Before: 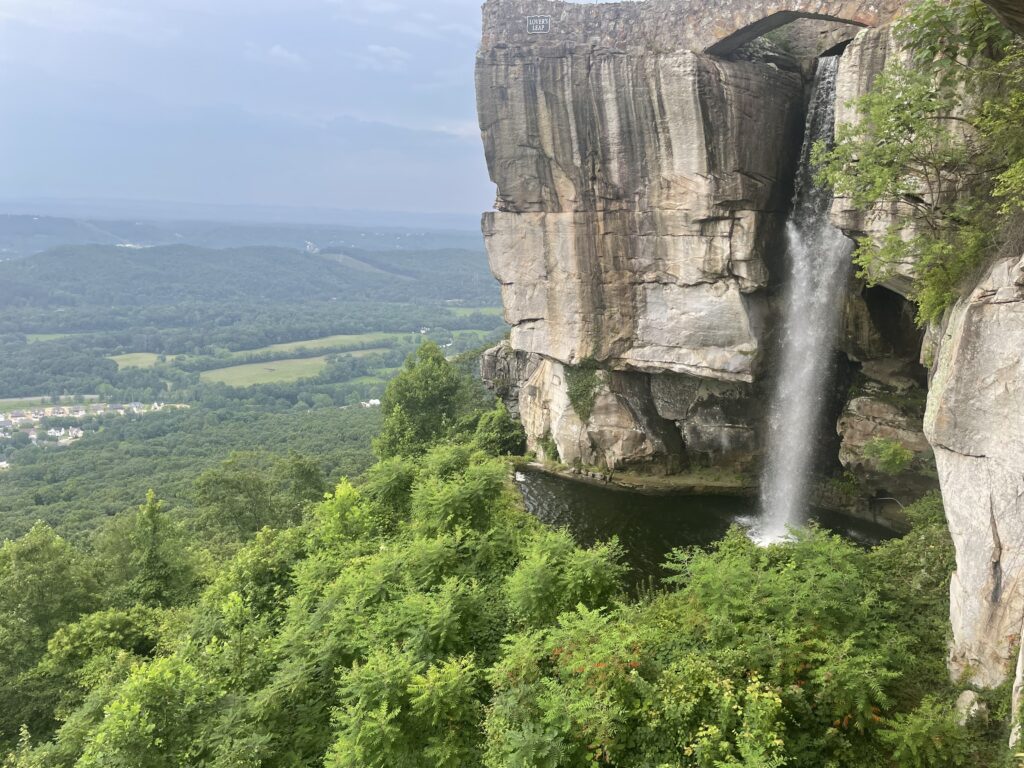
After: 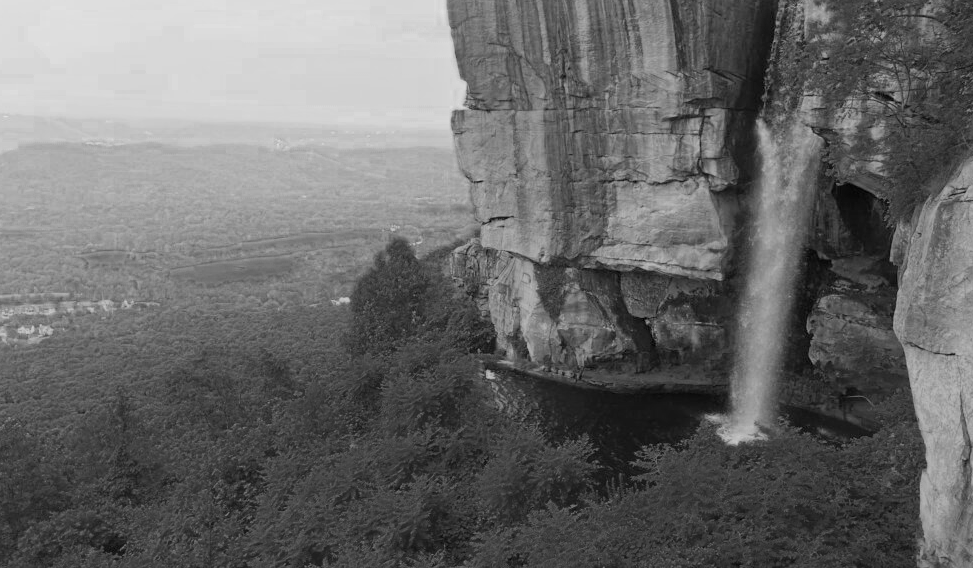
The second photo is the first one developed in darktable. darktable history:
filmic rgb: black relative exposure -7.65 EV, hardness 4.02, contrast 1.1, highlights saturation mix -30%
haze removal: strength 0.29, distance 0.25, compatibility mode true, adaptive false
exposure: exposure 0.566 EV, compensate highlight preservation false
monochrome: a 30.25, b 92.03
crop and rotate: left 2.991%, top 13.302%, right 1.981%, bottom 12.636%
white balance: red 1.029, blue 0.92
color zones: curves: ch0 [(0.287, 0.048) (0.493, 0.484) (0.737, 0.816)]; ch1 [(0, 0) (0.143, 0) (0.286, 0) (0.429, 0) (0.571, 0) (0.714, 0) (0.857, 0)]
